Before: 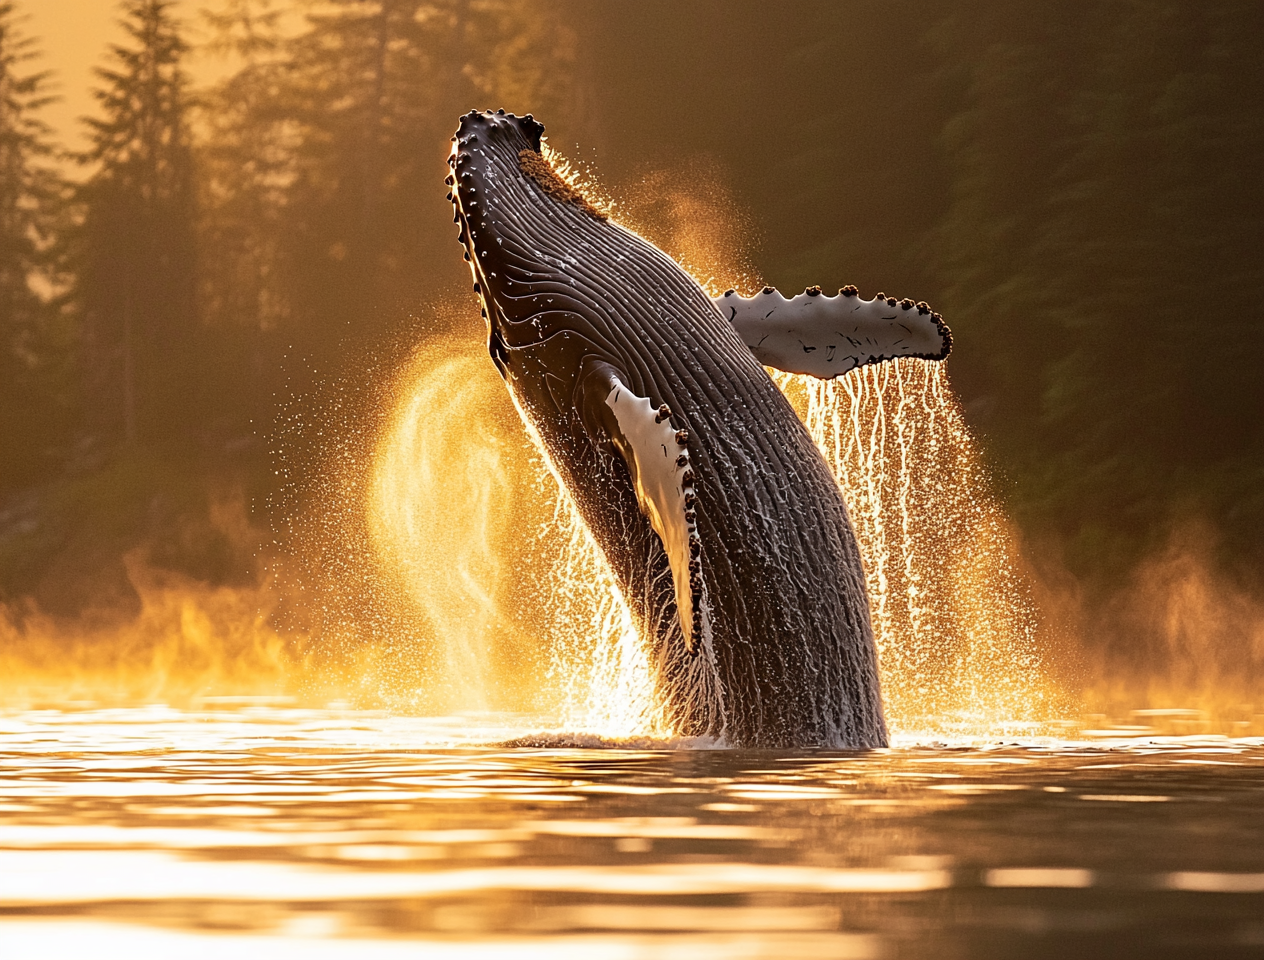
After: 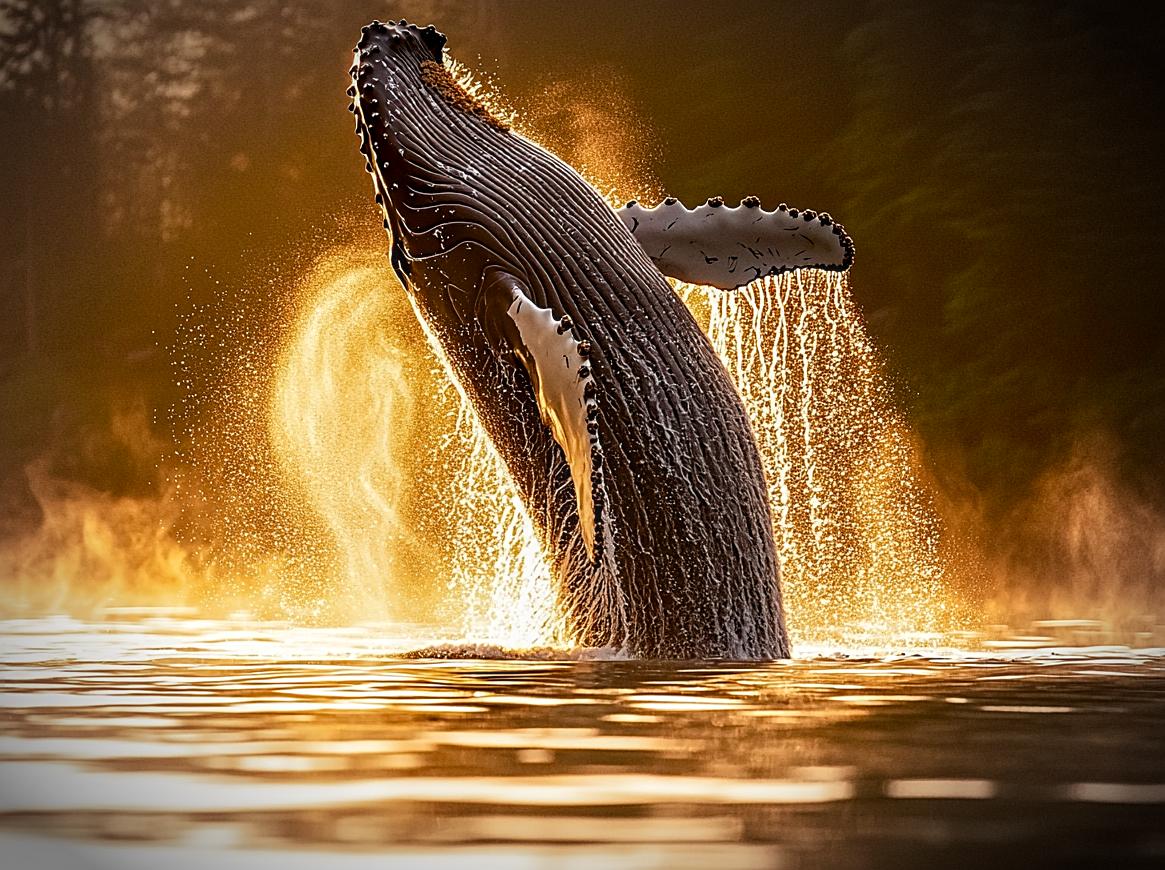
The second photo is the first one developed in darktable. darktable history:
local contrast: on, module defaults
crop and rotate: left 7.766%, top 9.313%
vignetting: brightness -0.797, automatic ratio true
sharpen: on, module defaults
contrast brightness saturation: contrast 0.033, brightness -0.031
color balance rgb: shadows lift › luminance -19.582%, perceptual saturation grading › global saturation 20%, perceptual saturation grading › highlights -25.01%, perceptual saturation grading › shadows 24.461%
